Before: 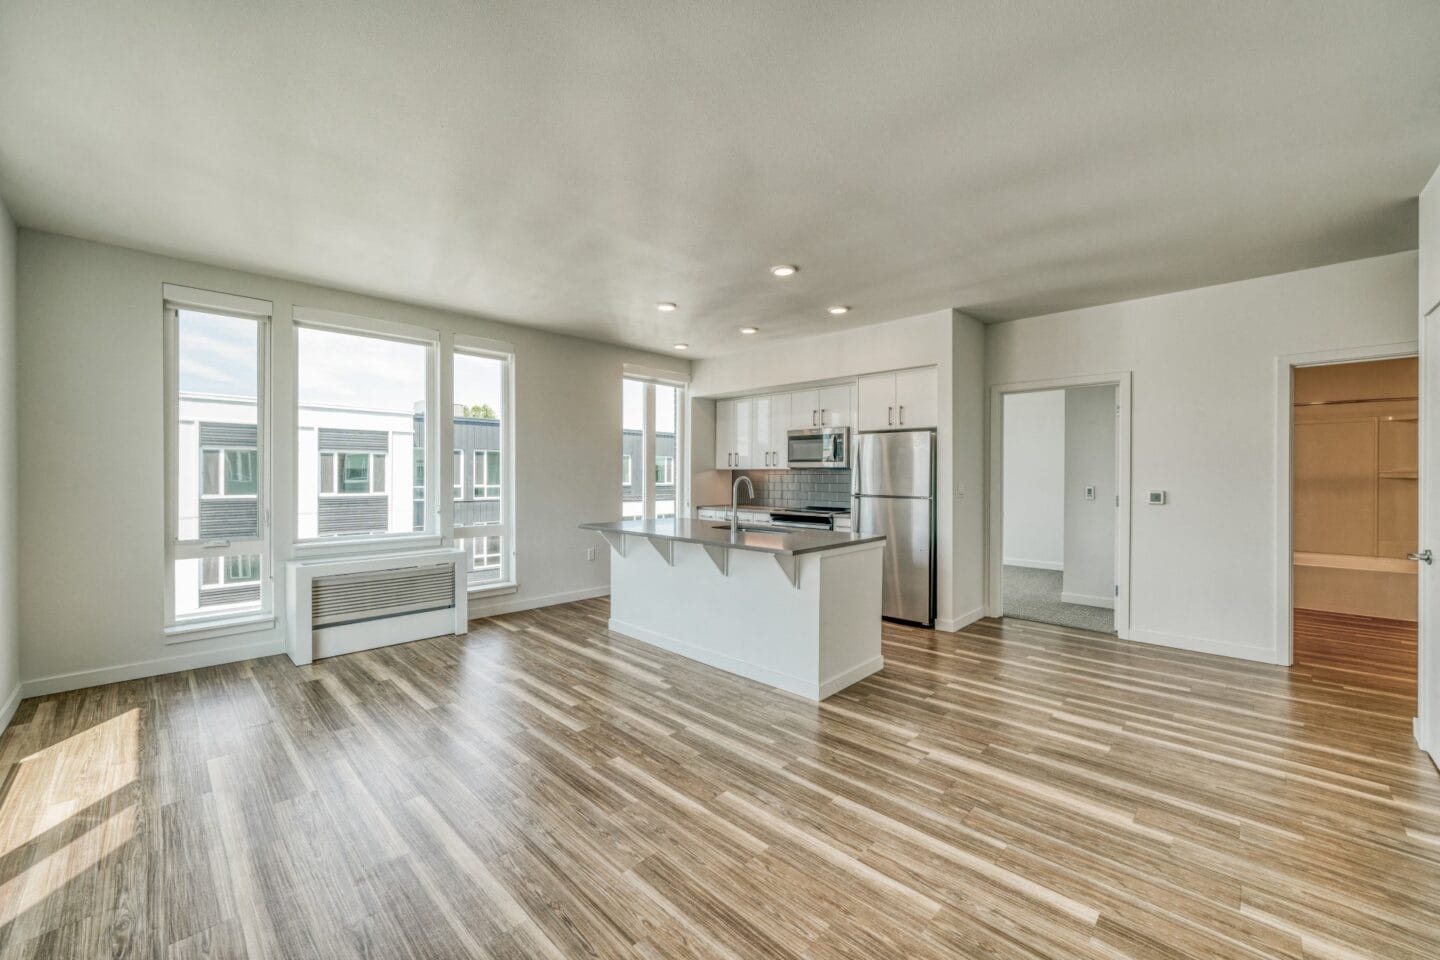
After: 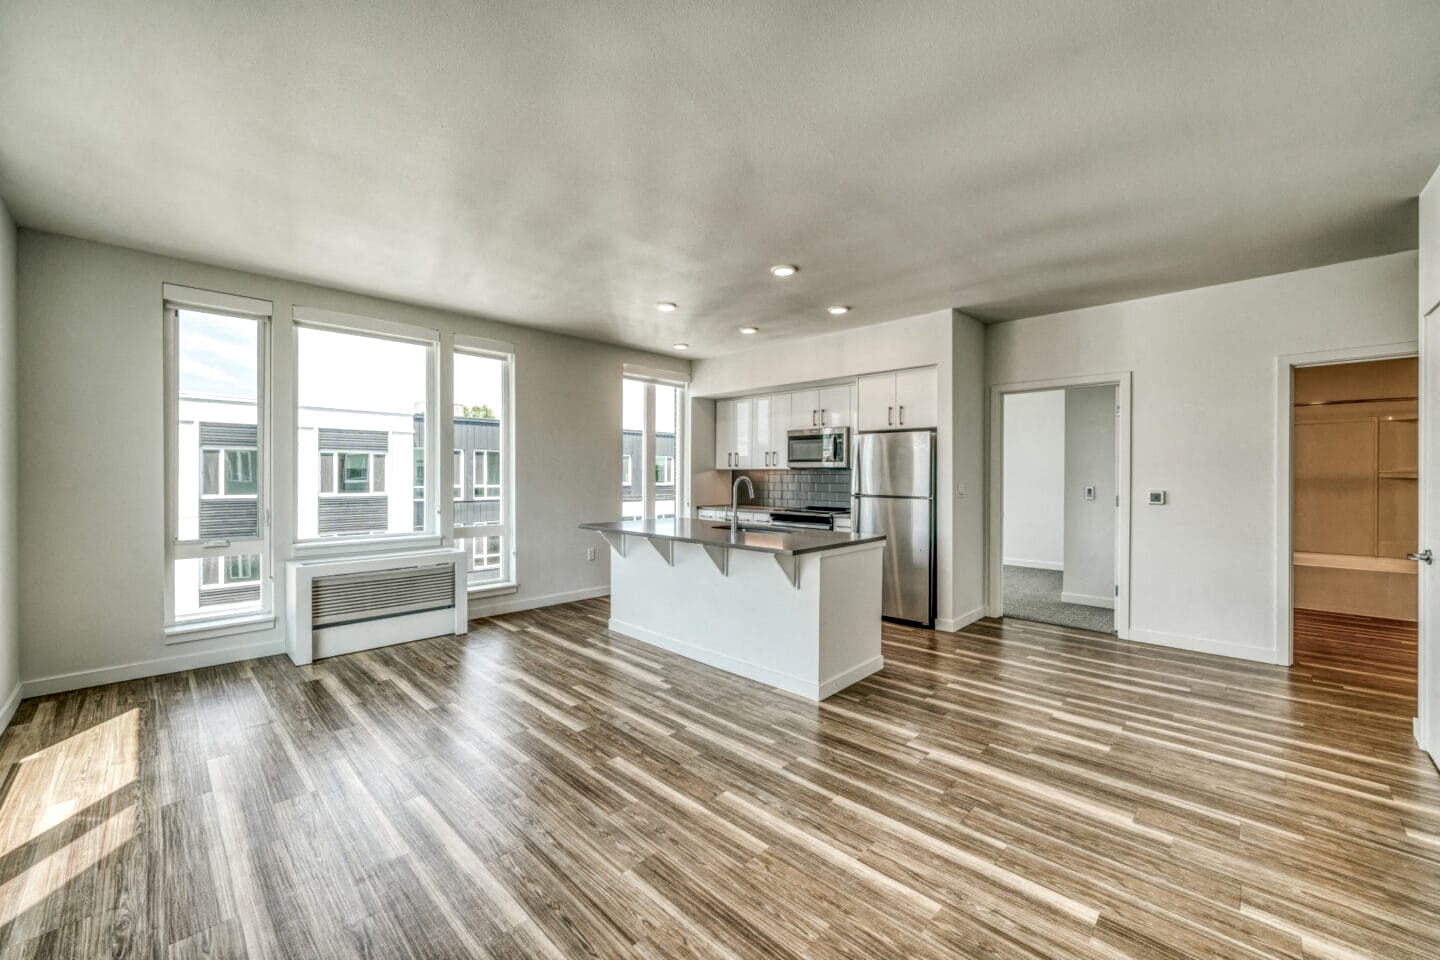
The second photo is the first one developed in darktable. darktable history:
exposure: black level correction 0.002, compensate highlight preservation false
local contrast: detail 150%
